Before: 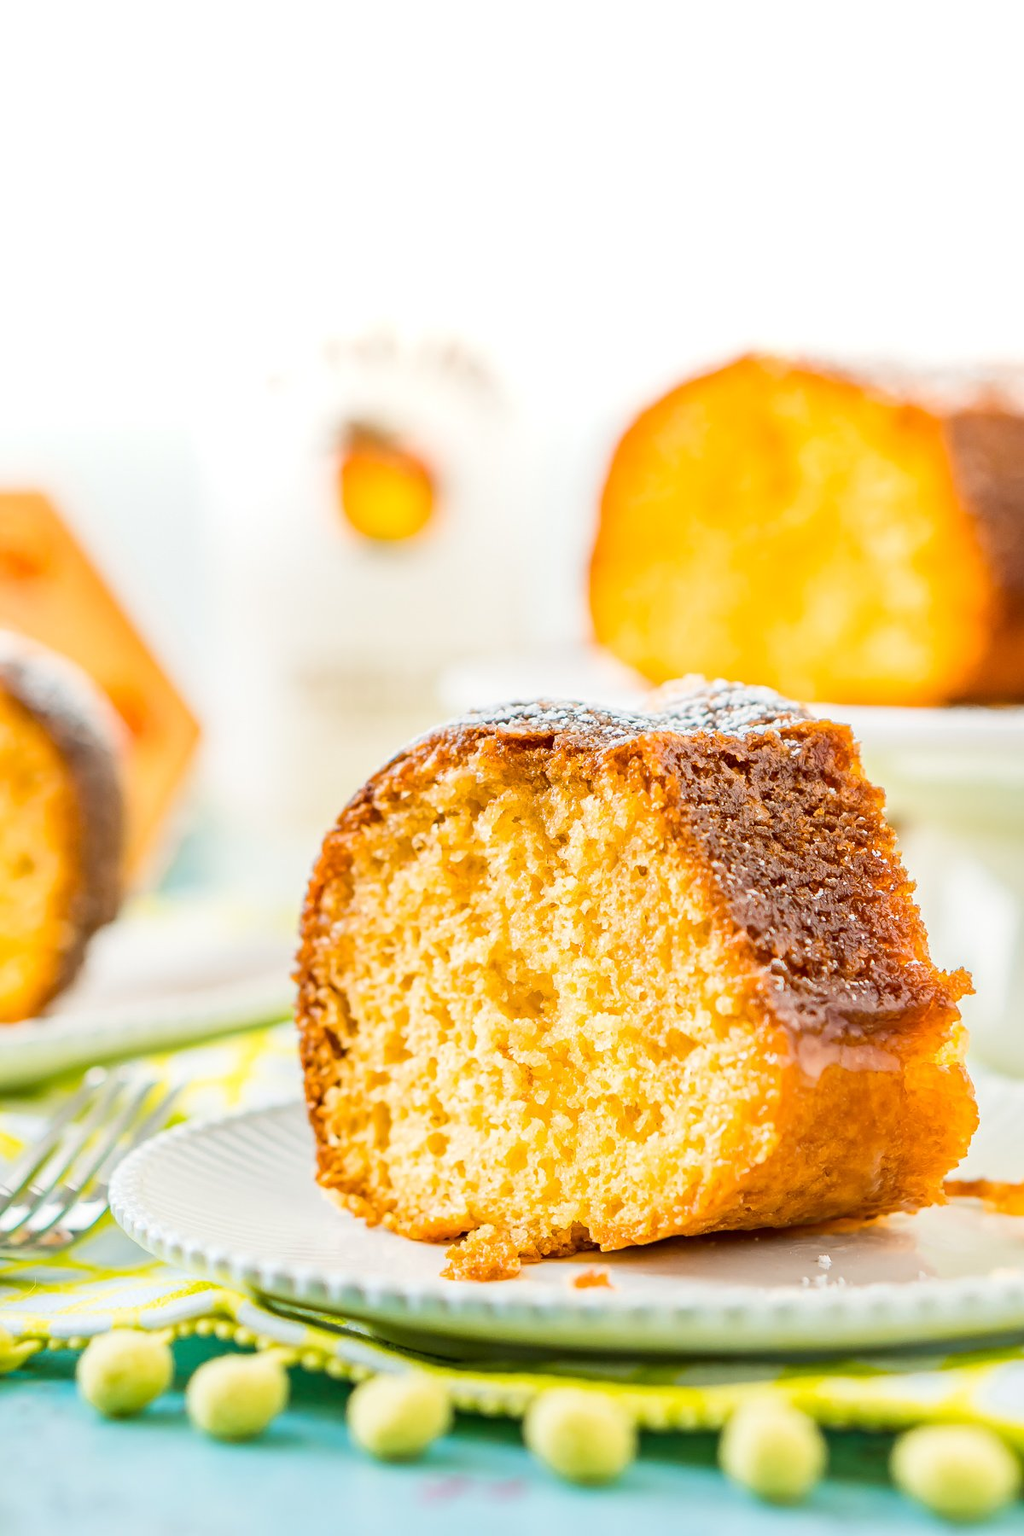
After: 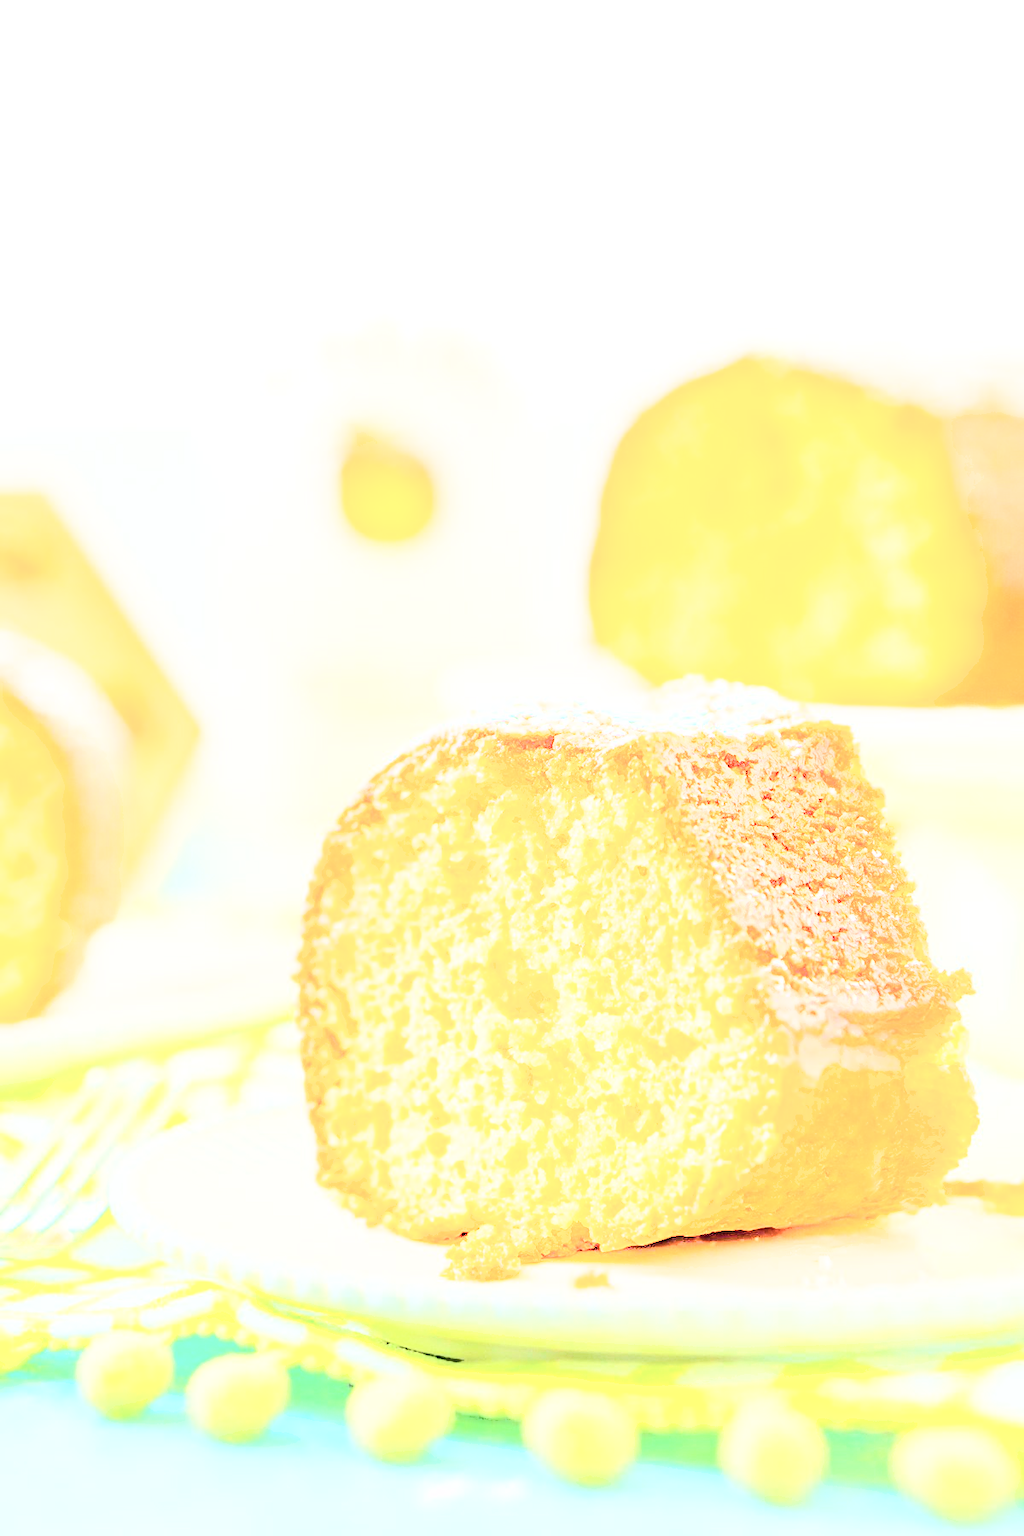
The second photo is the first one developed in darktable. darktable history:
tone equalizer: -7 EV 0.145 EV, -6 EV 0.57 EV, -5 EV 1.14 EV, -4 EV 1.3 EV, -3 EV 1.17 EV, -2 EV 0.6 EV, -1 EV 0.157 EV, edges refinement/feathering 500, mask exposure compensation -1.57 EV, preserve details no
exposure: black level correction 0, exposure 1.58 EV, compensate exposure bias true, compensate highlight preservation false
sharpen: radius 1.487, amount 0.395, threshold 1.21
shadows and highlights: shadows -22.65, highlights 45.08, highlights color adjustment 52.92%, soften with gaussian
base curve: curves: ch0 [(0, 0) (0.028, 0.03) (0.121, 0.232) (0.46, 0.748) (0.859, 0.968) (1, 1)]
